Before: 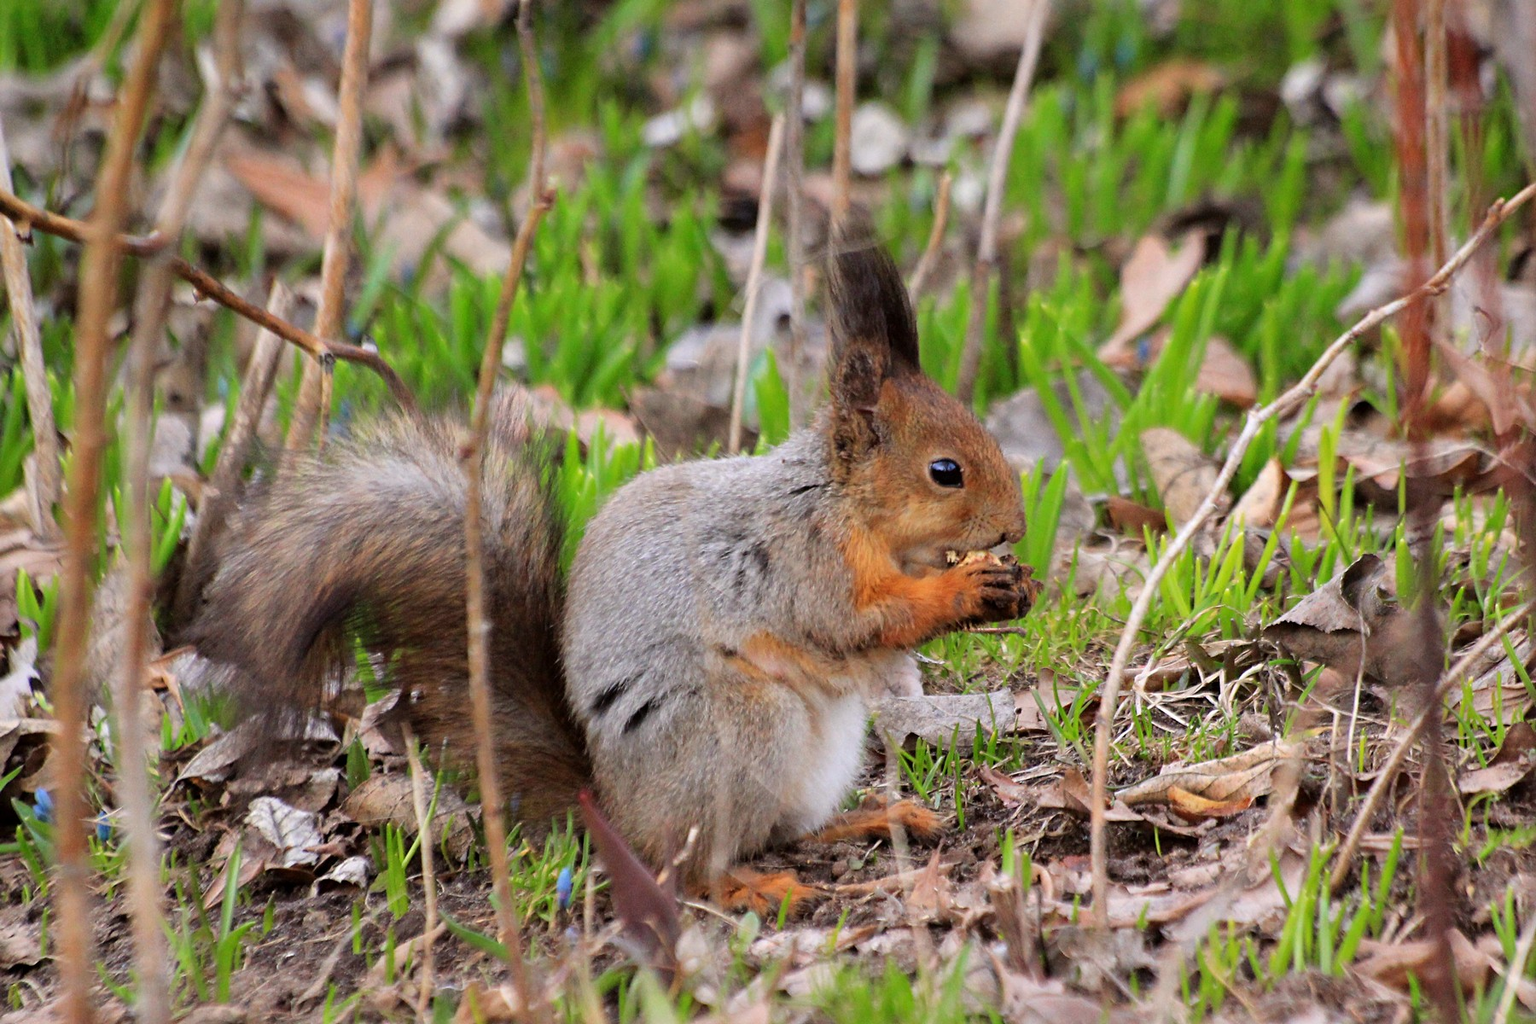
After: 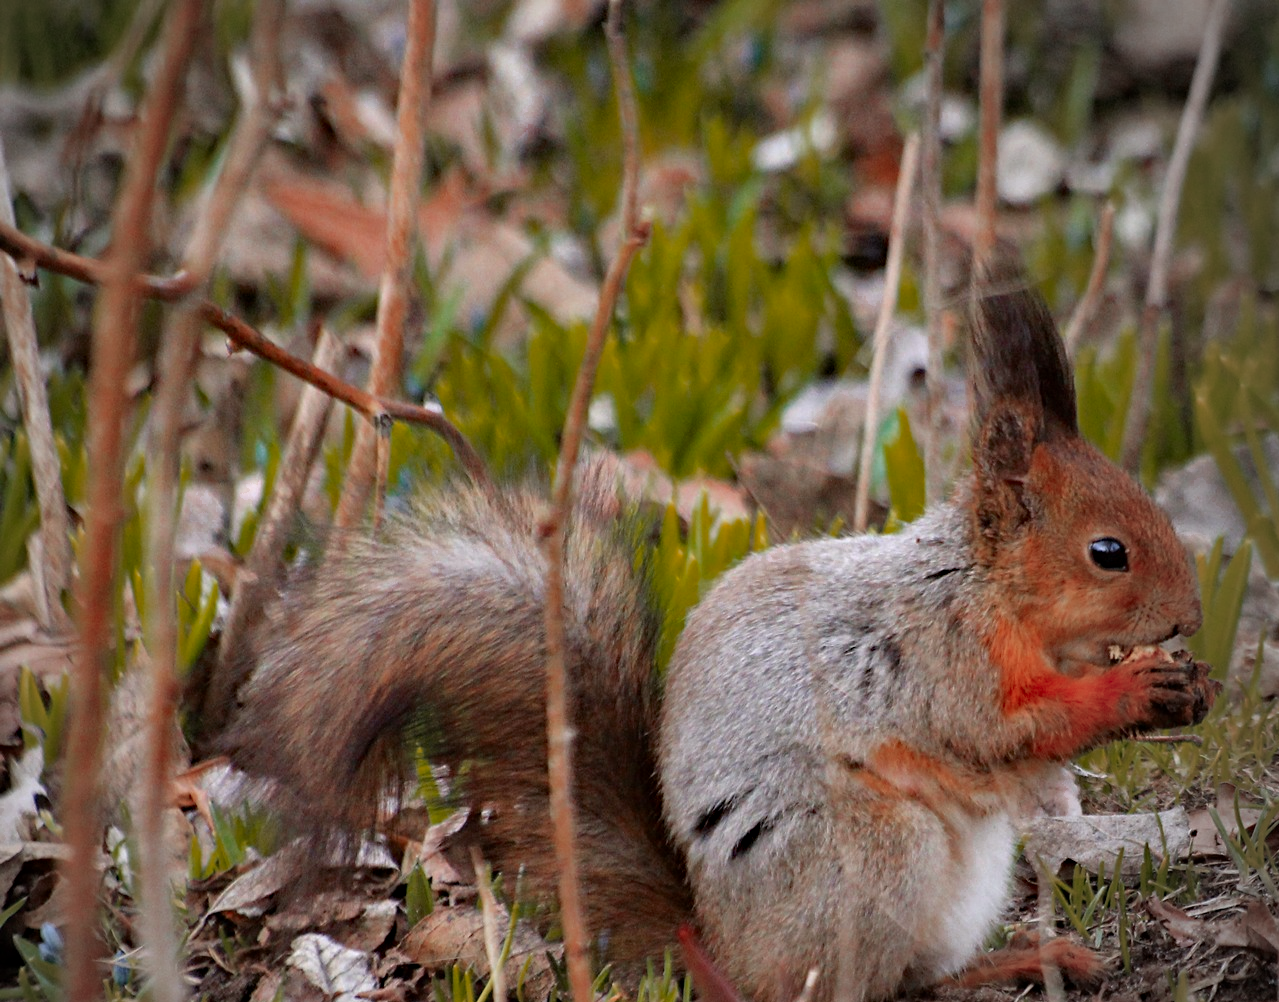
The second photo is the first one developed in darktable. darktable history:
crop: right 28.923%, bottom 16.444%
shadows and highlights: shadows 60.1, soften with gaussian
vignetting: fall-off start 71.47%, center (-0.078, 0.059)
haze removal: adaptive false
color zones: curves: ch0 [(0, 0.299) (0.25, 0.383) (0.456, 0.352) (0.736, 0.571)]; ch1 [(0, 0.63) (0.151, 0.568) (0.254, 0.416) (0.47, 0.558) (0.732, 0.37) (0.909, 0.492)]; ch2 [(0.004, 0.604) (0.158, 0.443) (0.257, 0.403) (0.761, 0.468)]
